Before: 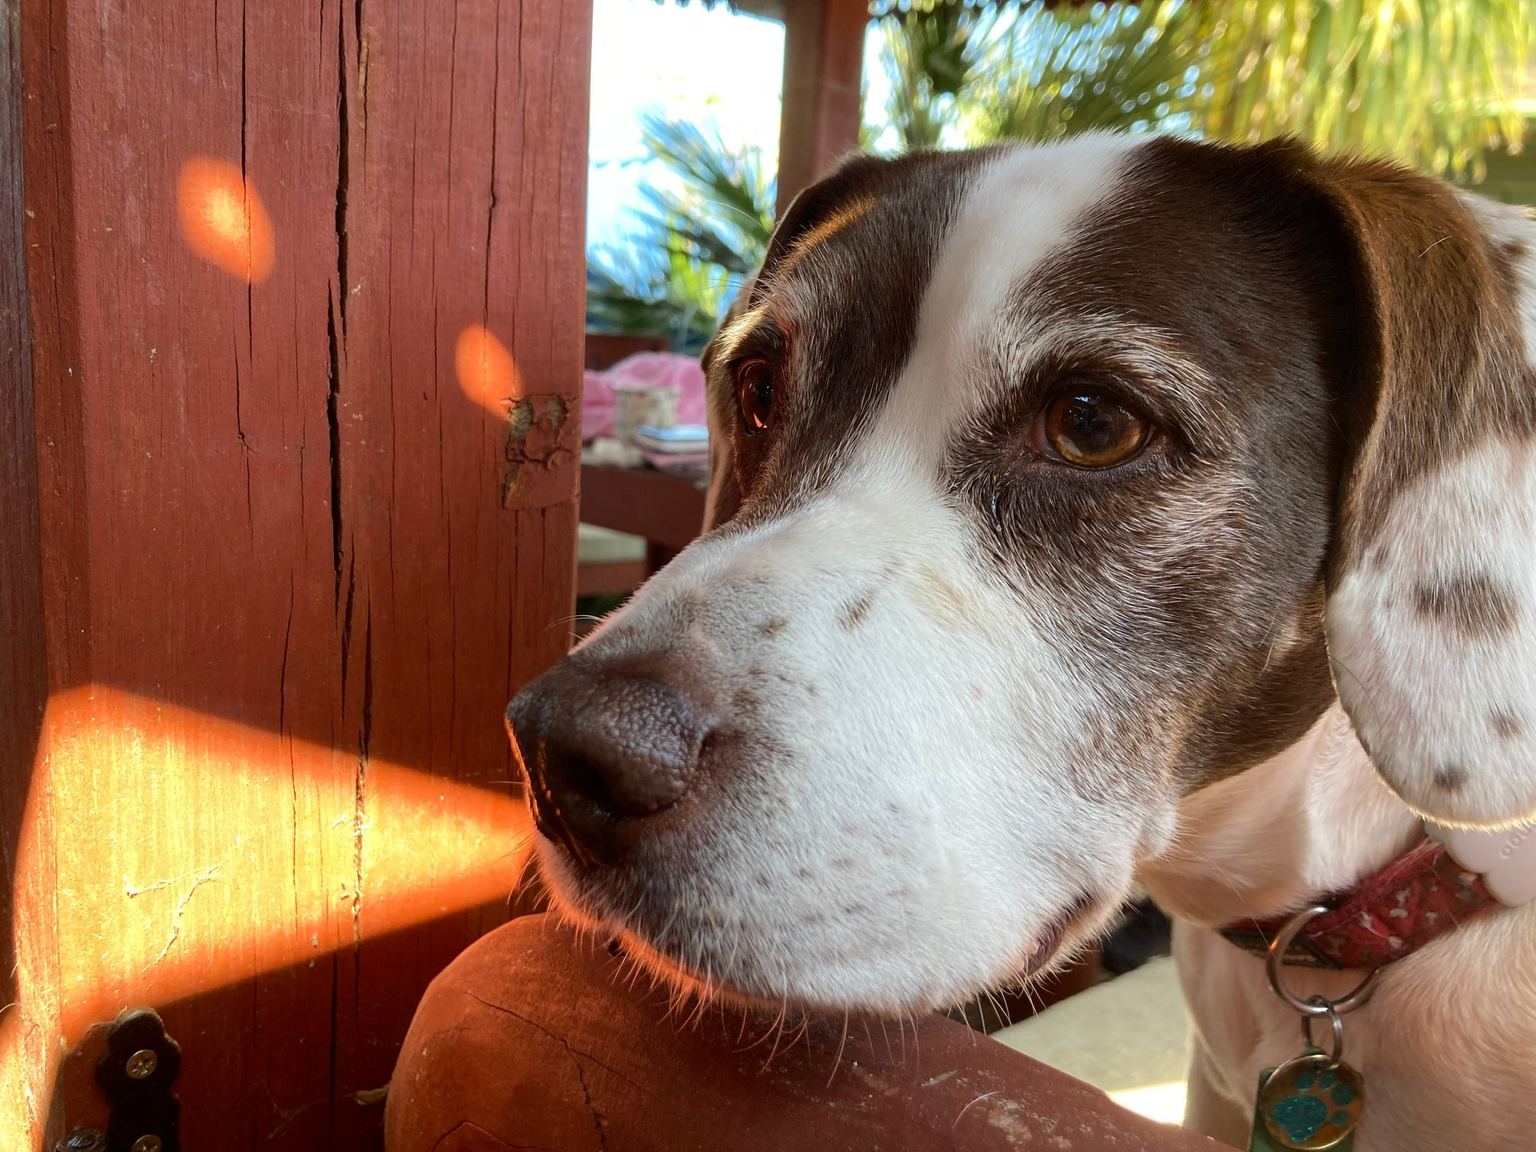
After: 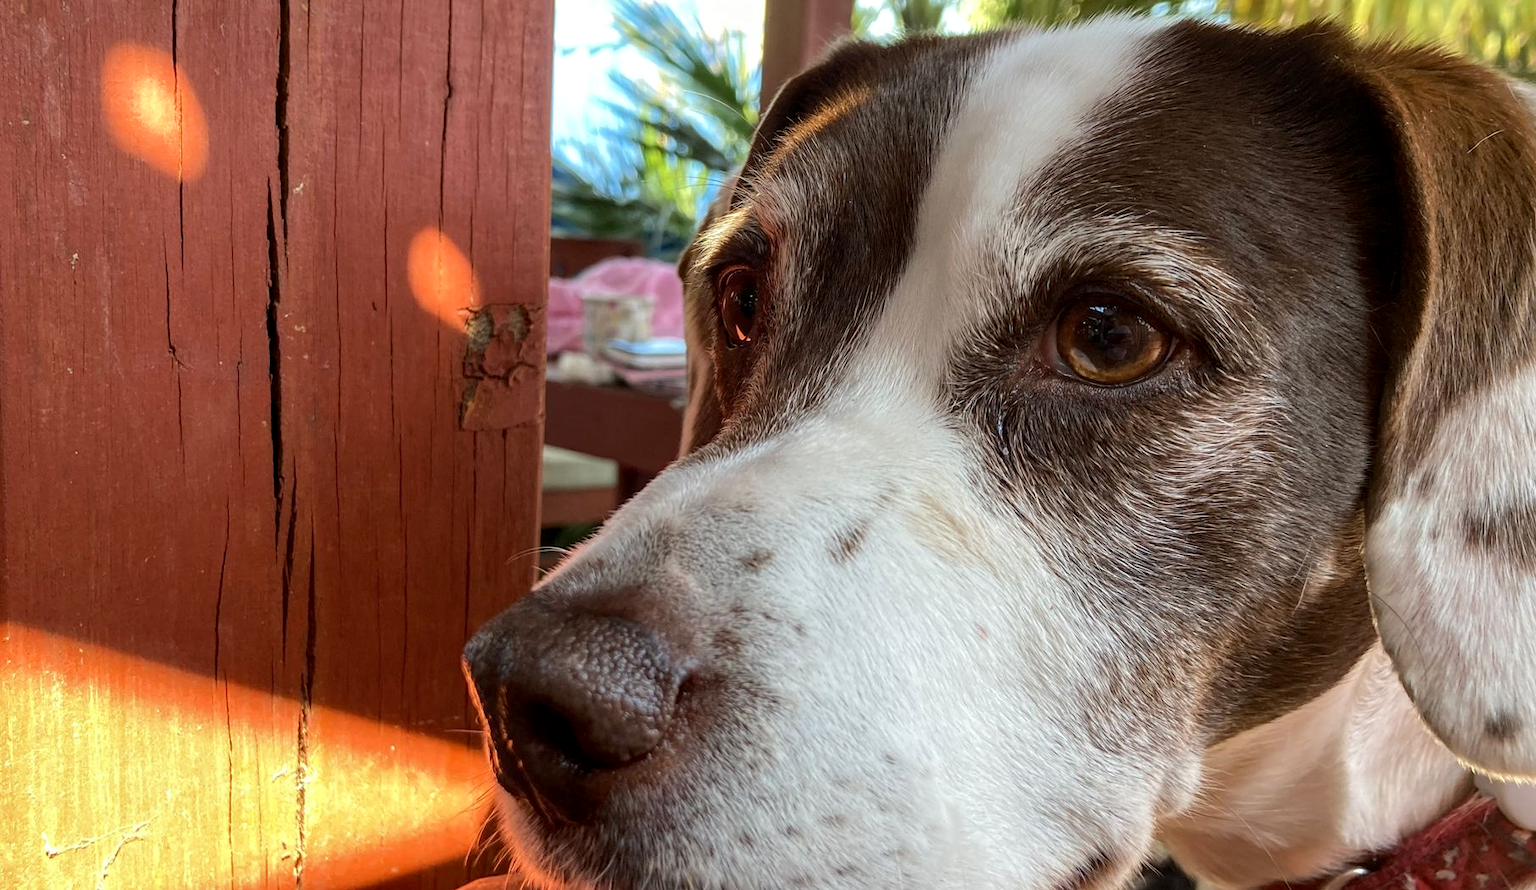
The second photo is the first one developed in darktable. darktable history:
local contrast: on, module defaults
crop: left 5.596%, top 10.314%, right 3.534%, bottom 19.395%
